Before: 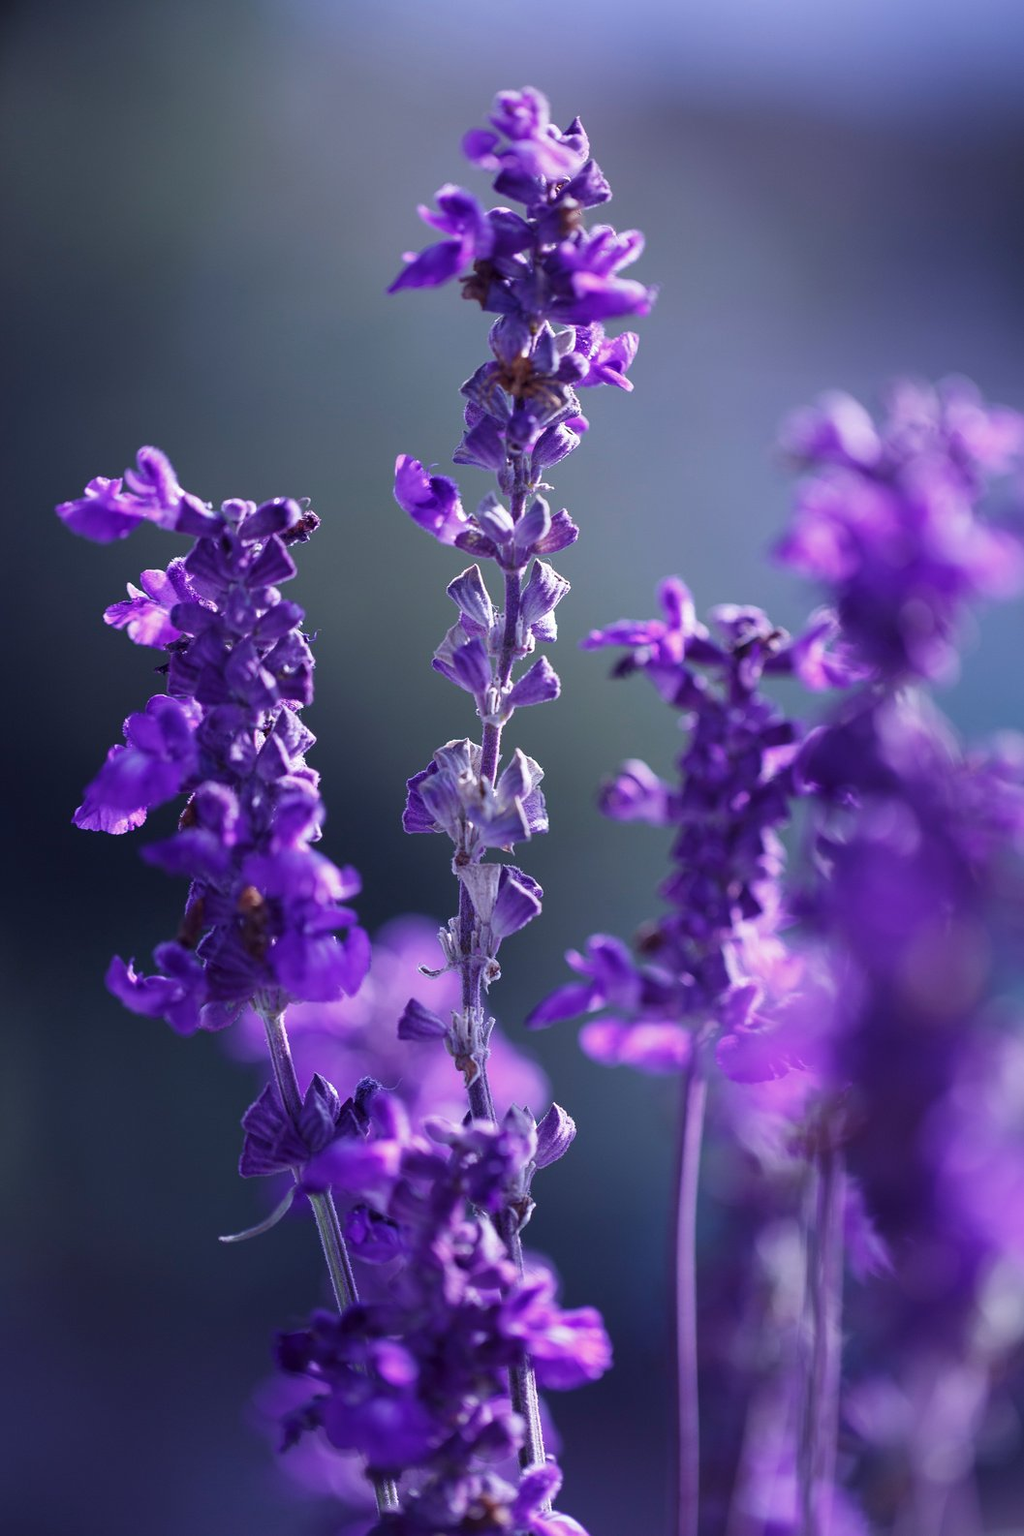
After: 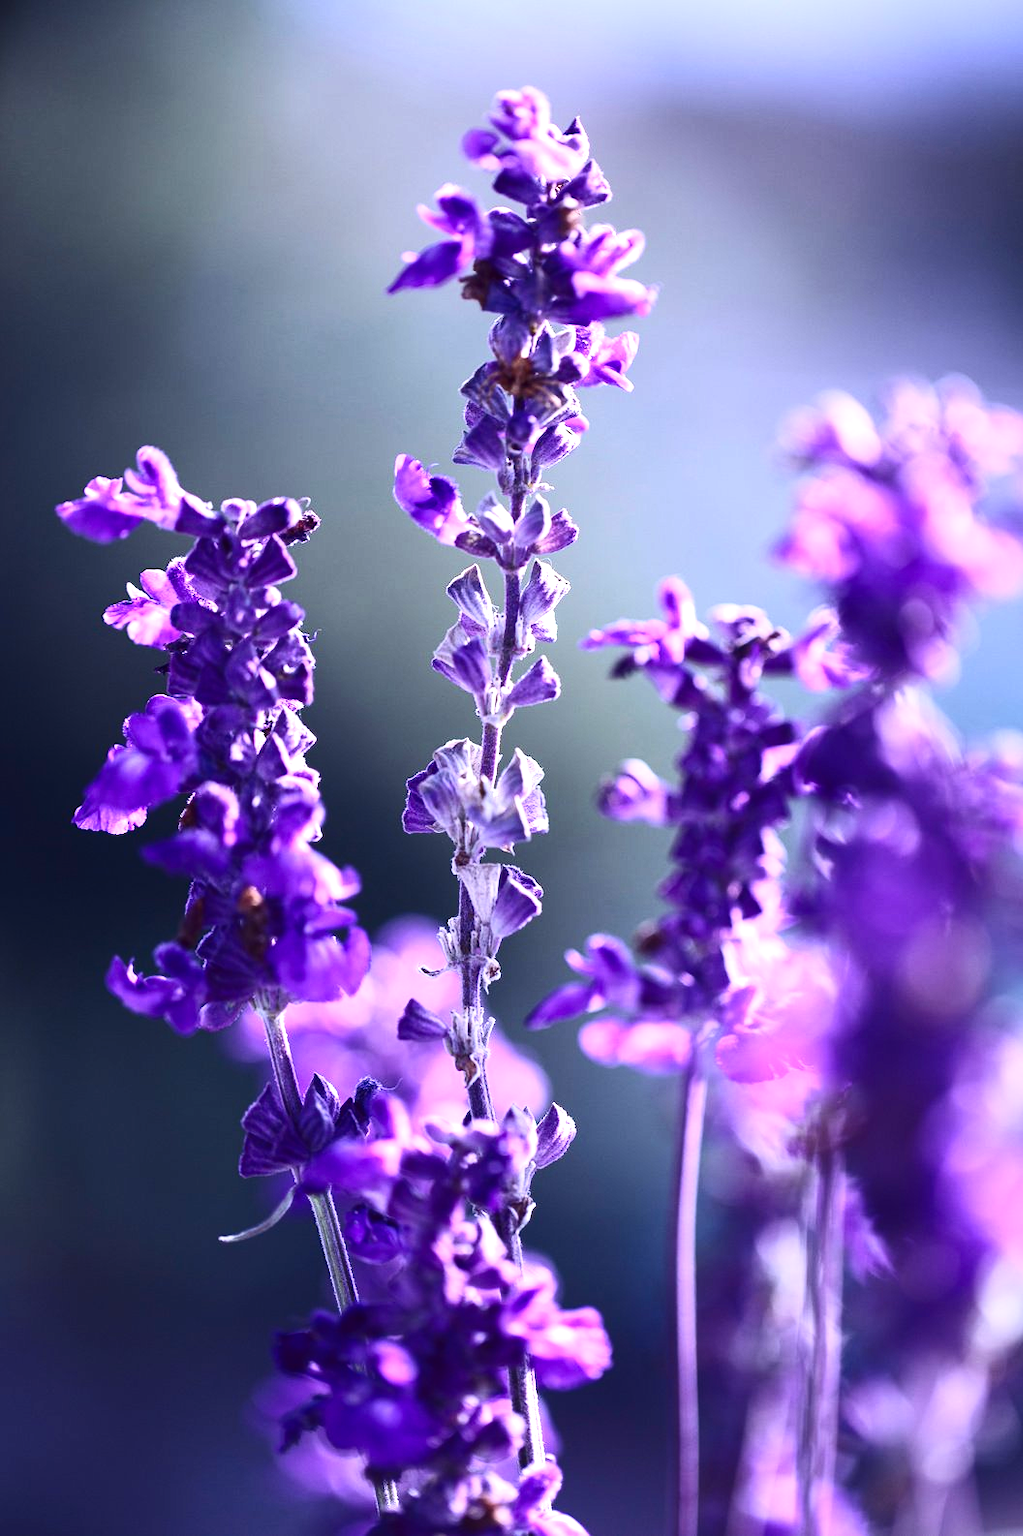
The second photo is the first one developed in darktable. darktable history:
exposure: black level correction 0, exposure 1.001 EV, compensate exposure bias true, compensate highlight preservation false
contrast brightness saturation: contrast 0.294
